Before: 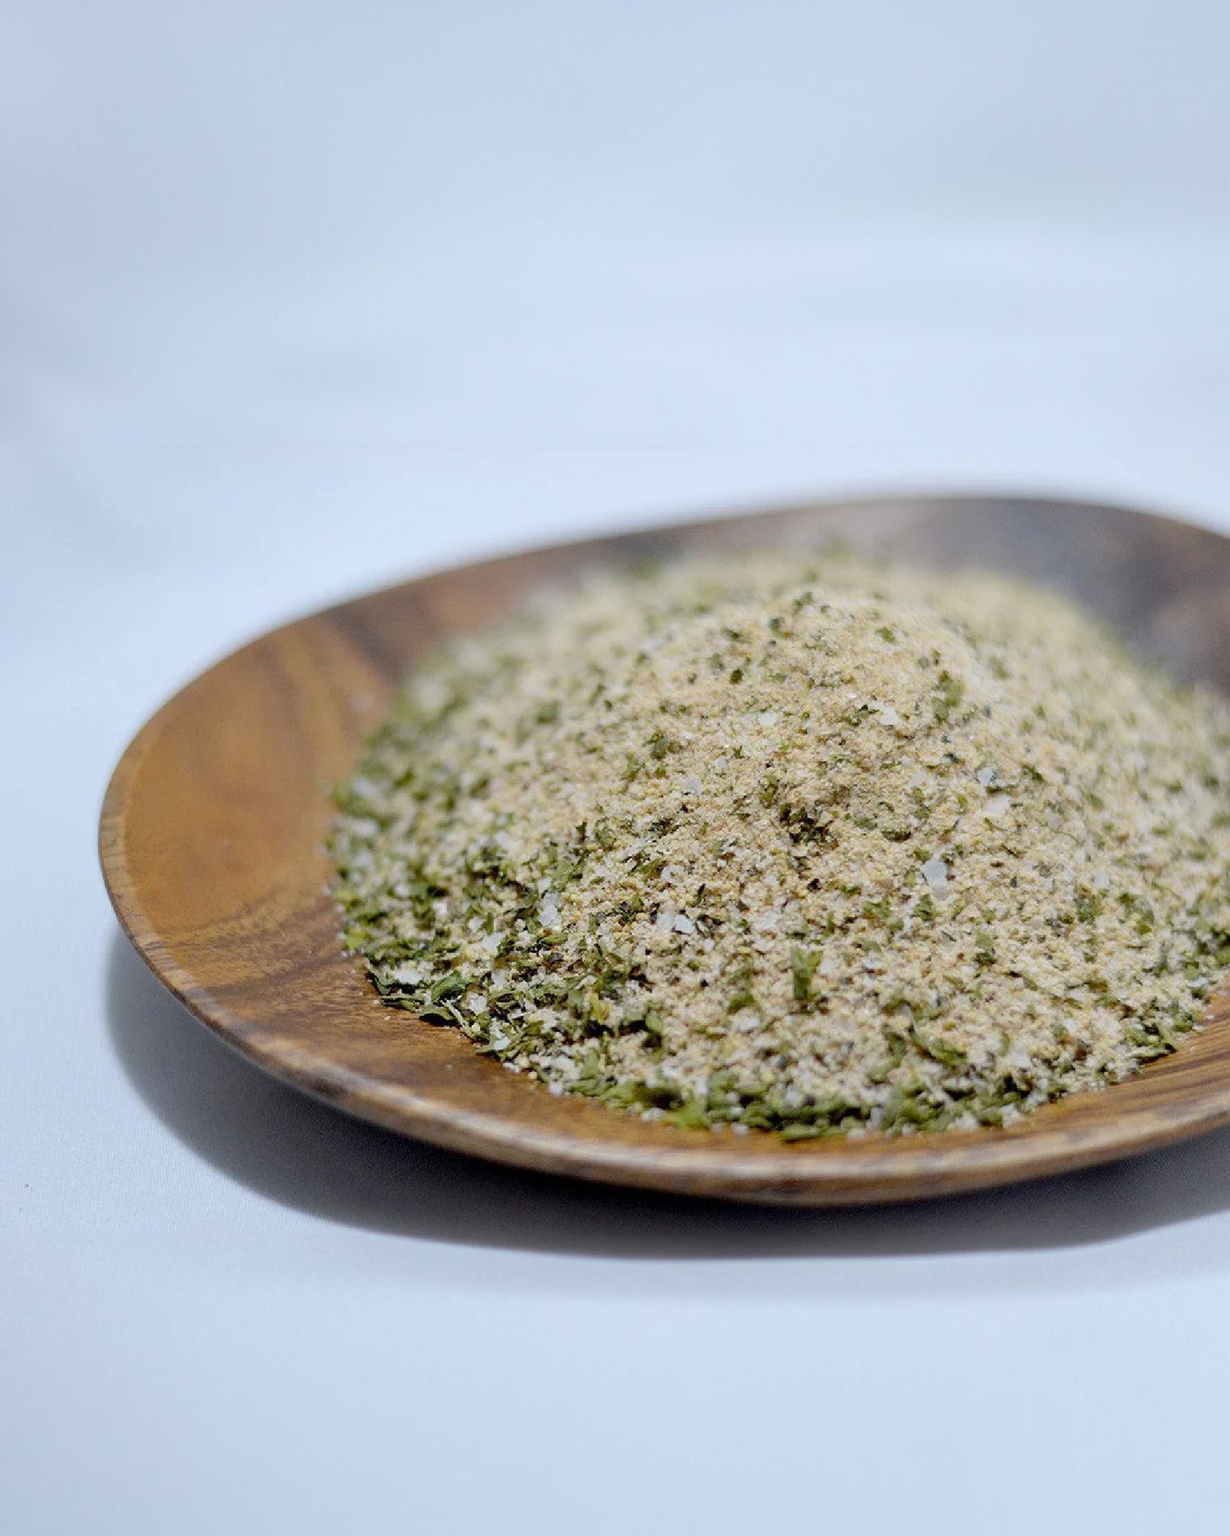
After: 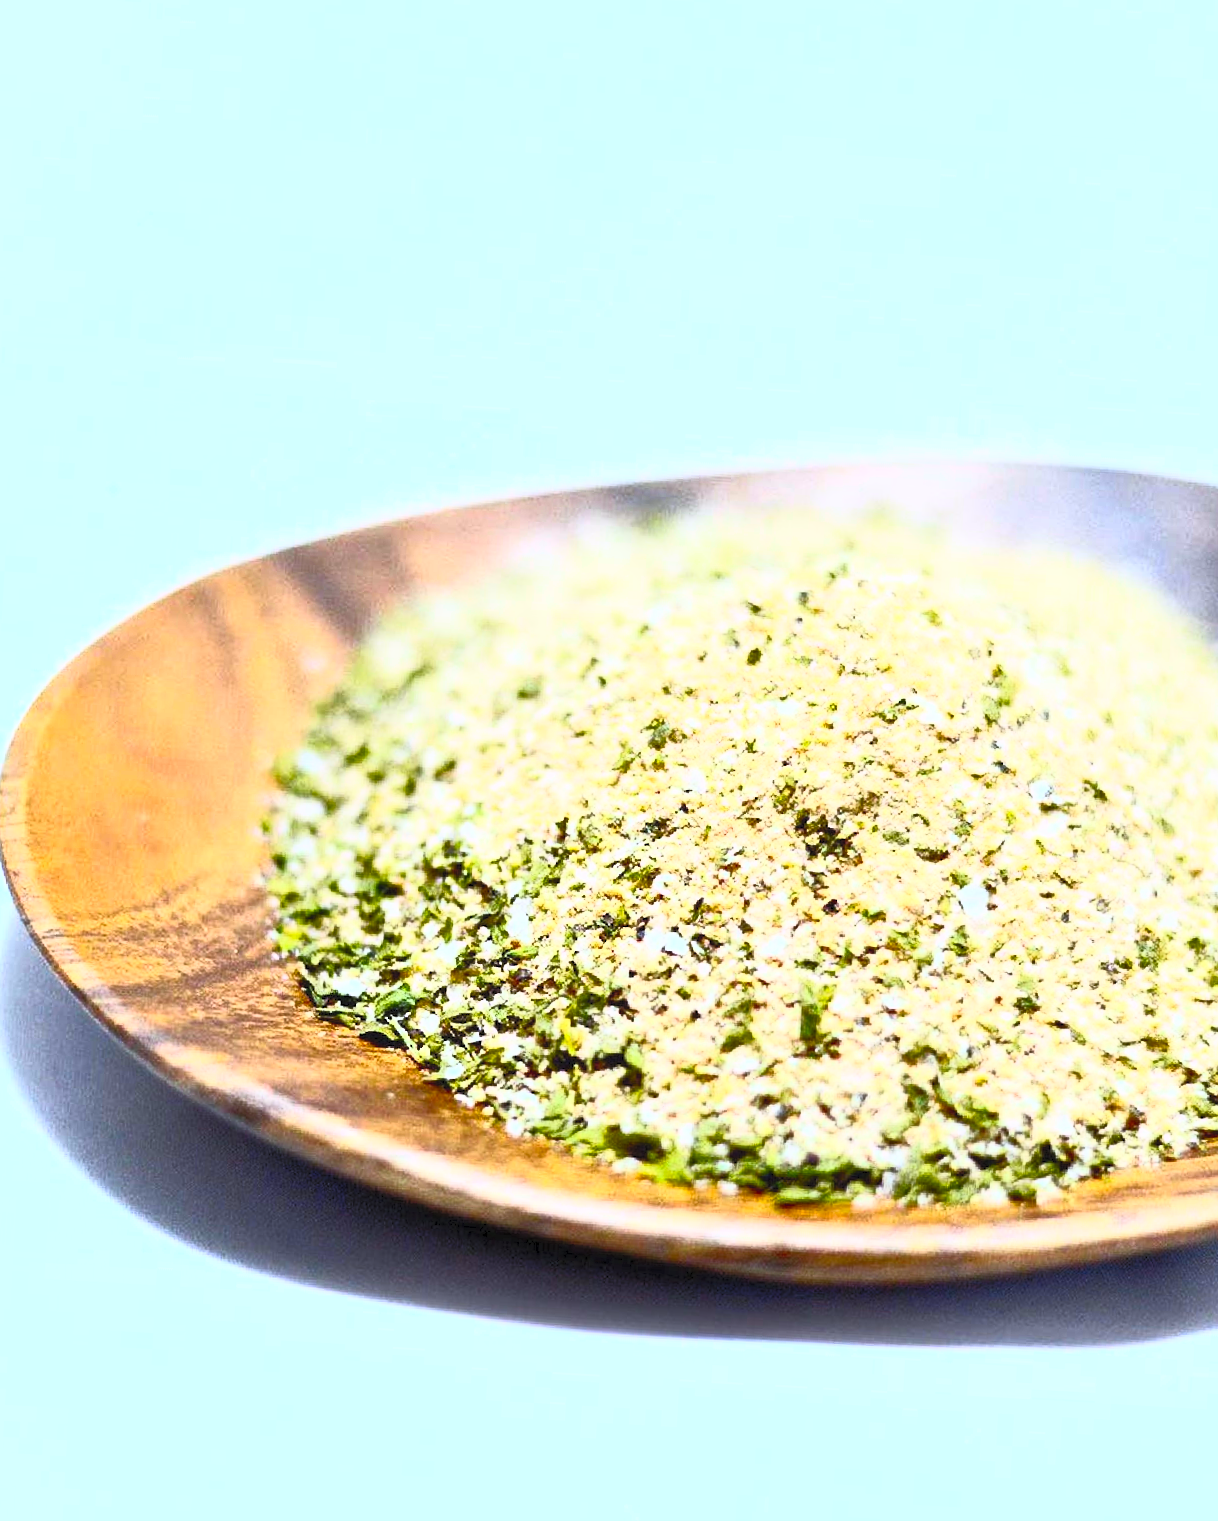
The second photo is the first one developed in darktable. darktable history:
contrast brightness saturation: contrast 1, brightness 1, saturation 1
white balance: red 0.976, blue 1.04
crop and rotate: angle -3.27°, left 5.211%, top 5.211%, right 4.607%, bottom 4.607%
